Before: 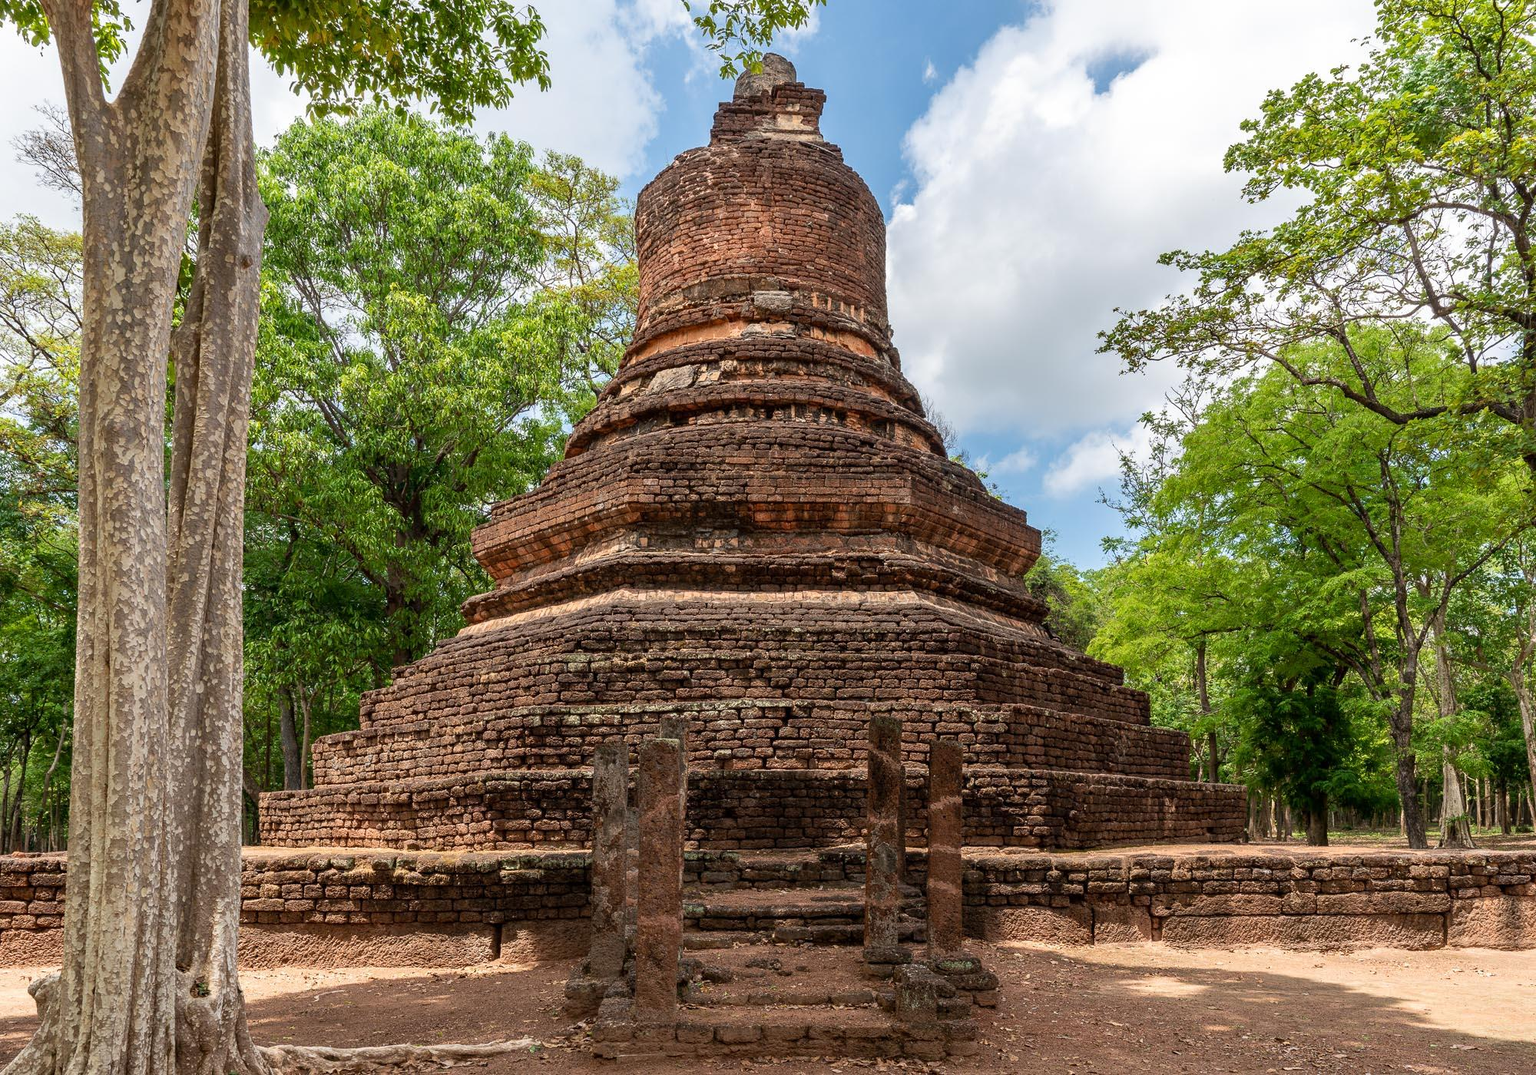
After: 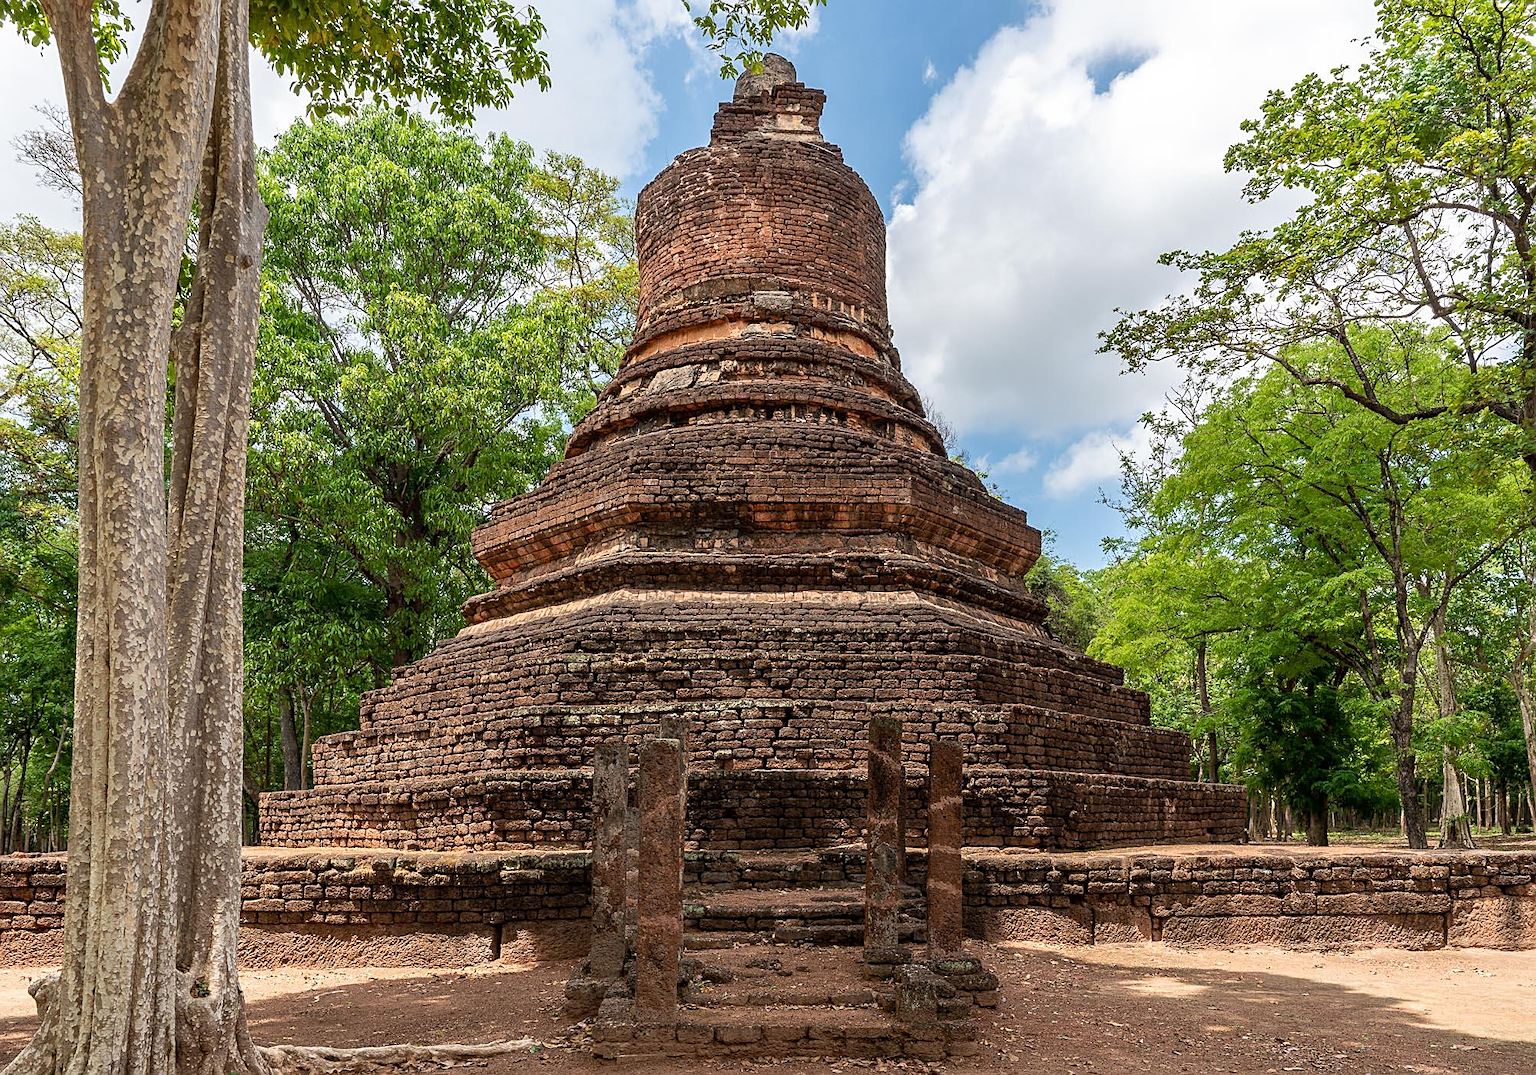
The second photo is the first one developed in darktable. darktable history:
sharpen: on, module defaults
base curve: curves: ch0 [(0, 0) (0.297, 0.298) (1, 1)], preserve colors none
